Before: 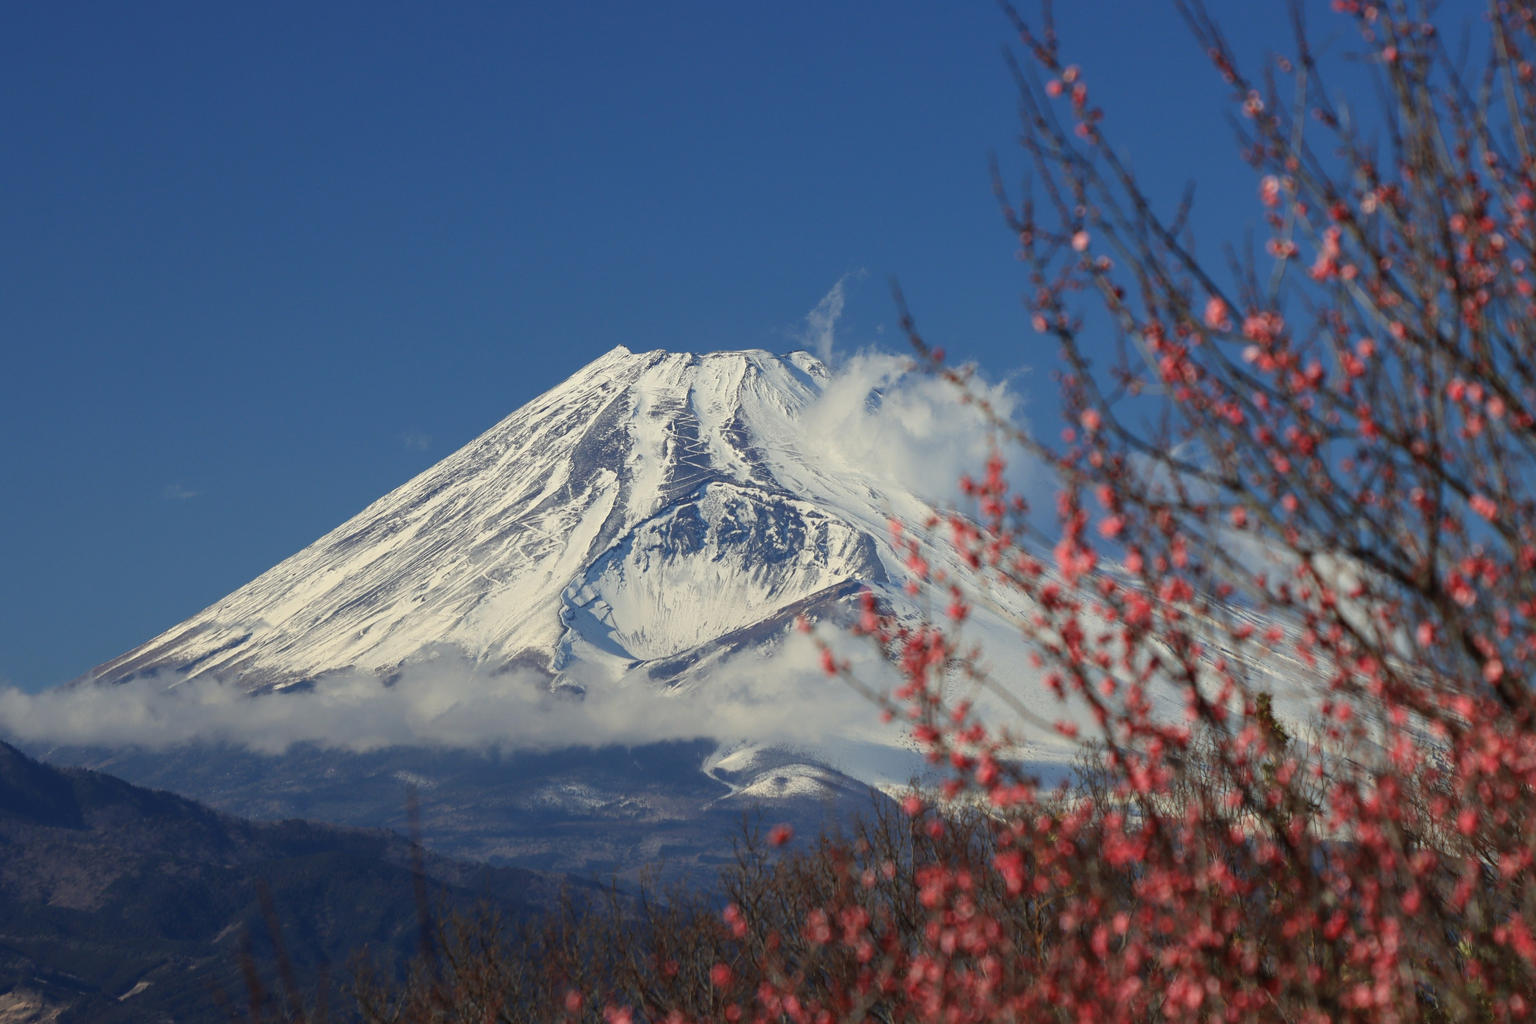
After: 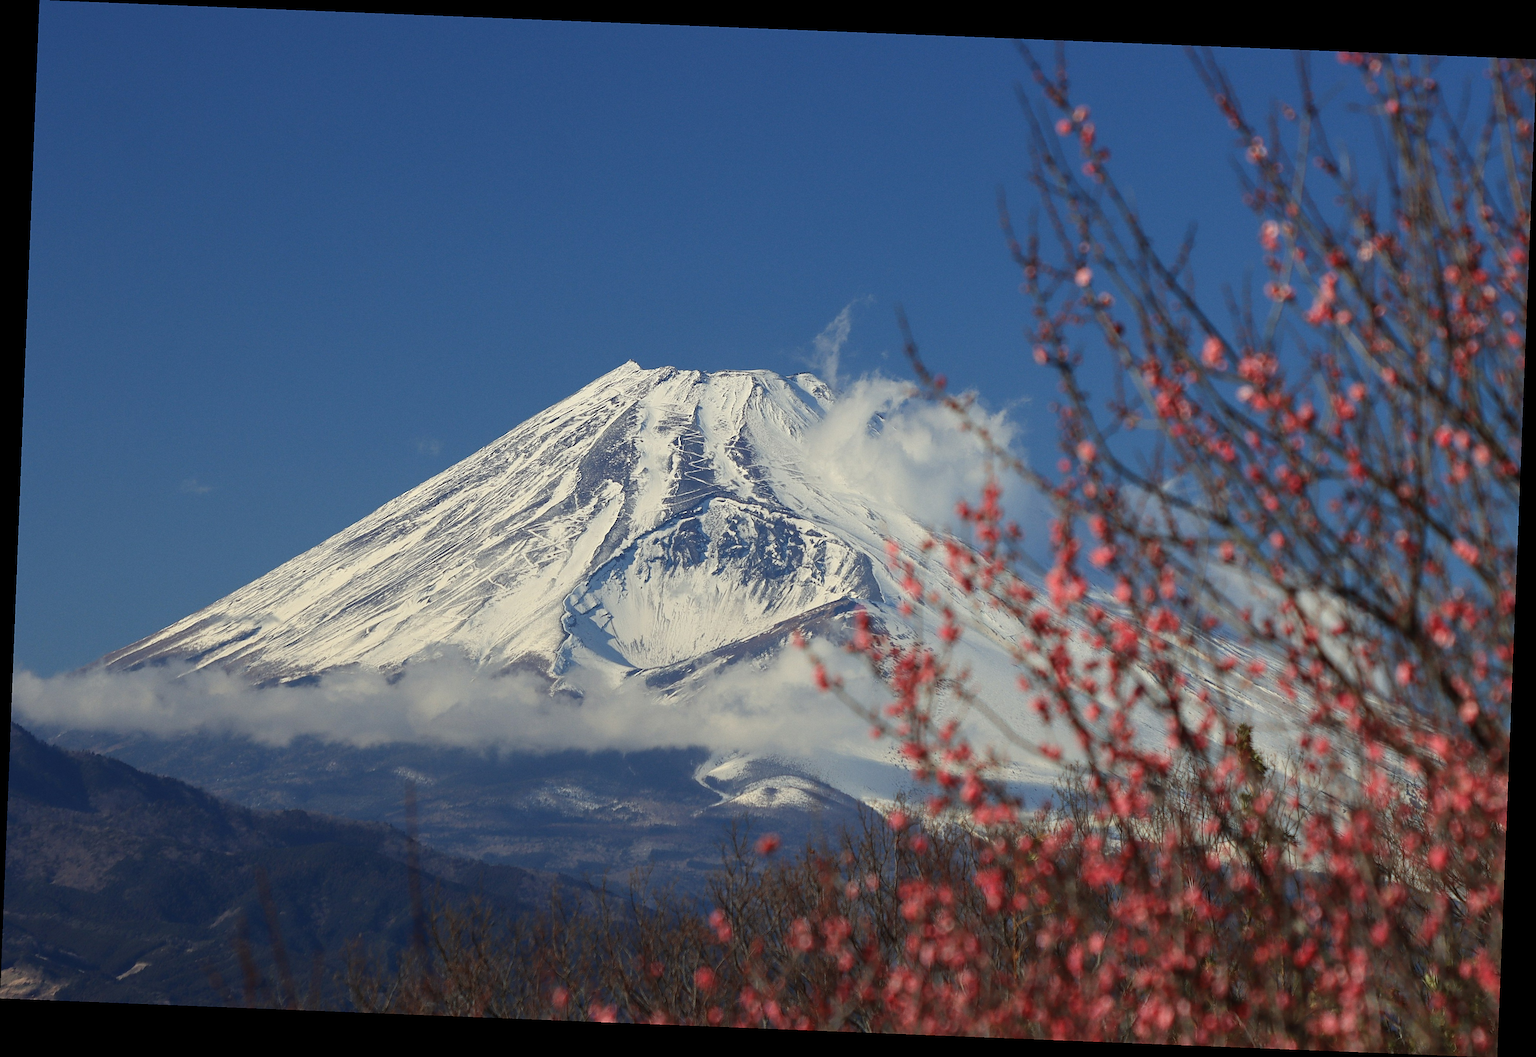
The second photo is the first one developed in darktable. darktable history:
grain: coarseness 0.09 ISO, strength 10%
sharpen: on, module defaults
rotate and perspective: rotation 2.27°, automatic cropping off
